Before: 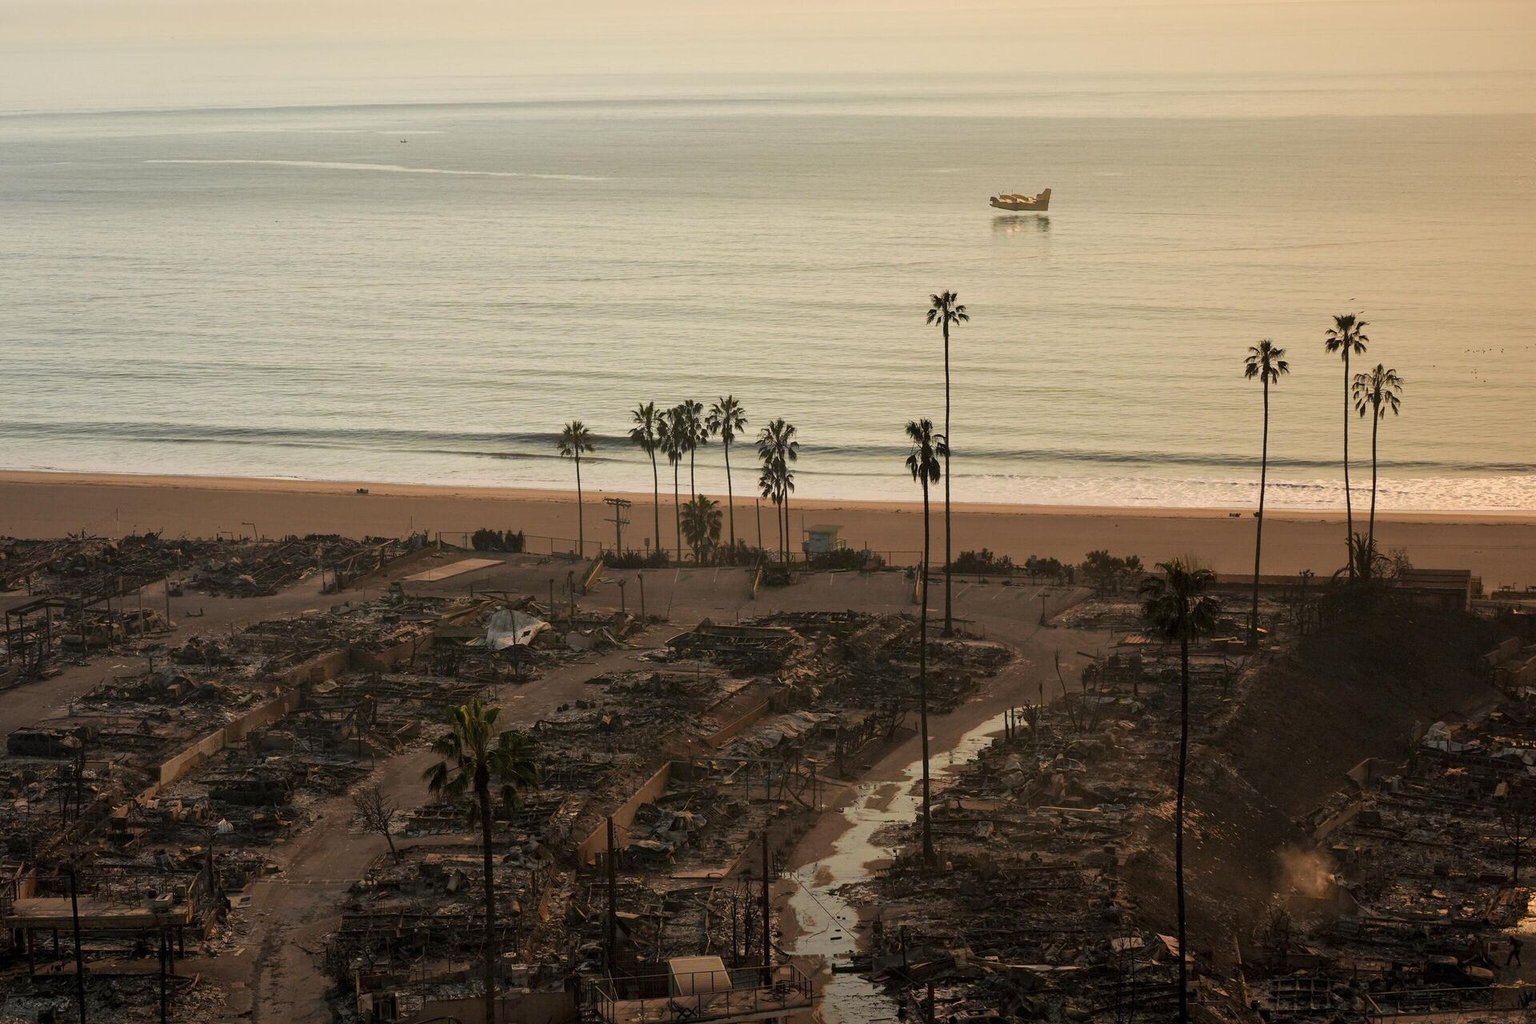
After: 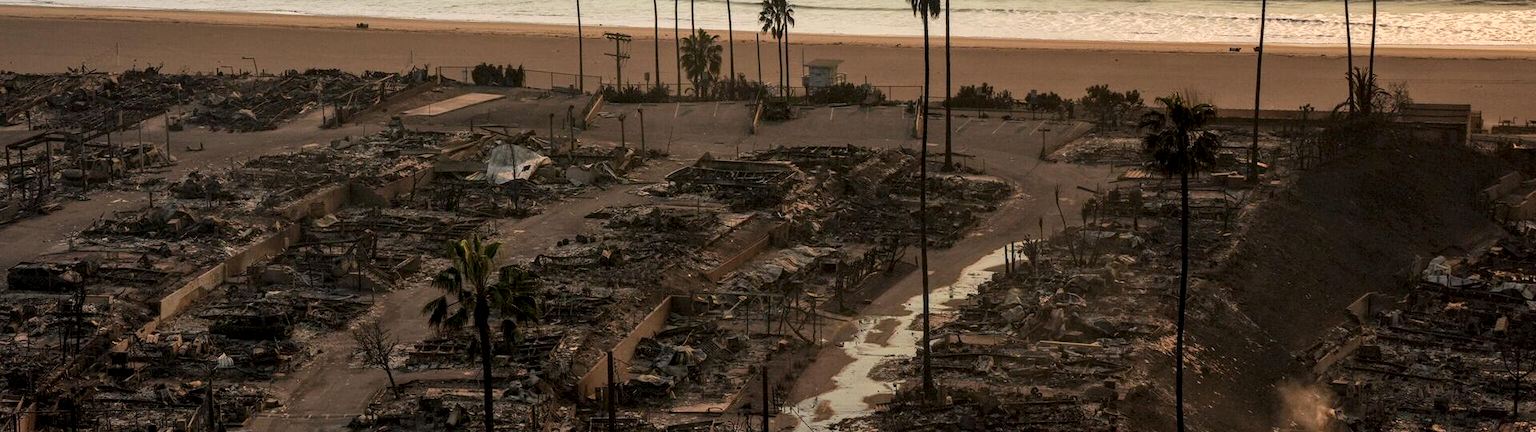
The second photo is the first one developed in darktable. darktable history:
exposure: compensate highlight preservation false
crop: top 45.532%, bottom 12.231%
local contrast: detail 142%
